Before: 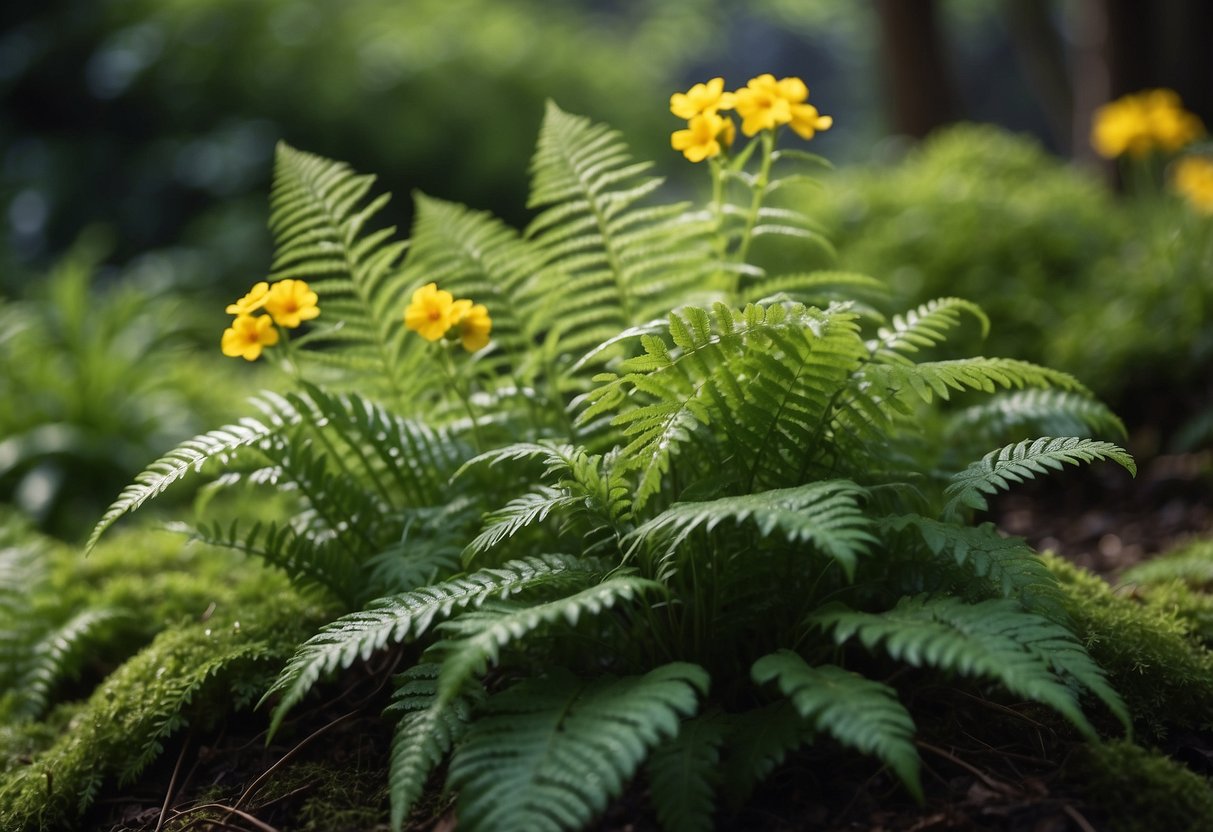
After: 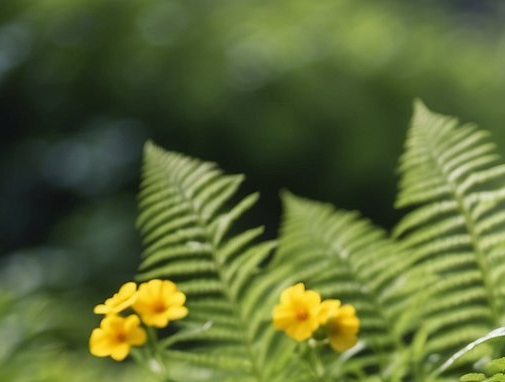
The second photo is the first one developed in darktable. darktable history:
sharpen: radius 2.866, amount 0.884, threshold 47.505
crop and rotate: left 10.889%, top 0.11%, right 47.436%, bottom 53.925%
shadows and highlights: shadows 20.9, highlights -36.18, soften with gaussian
